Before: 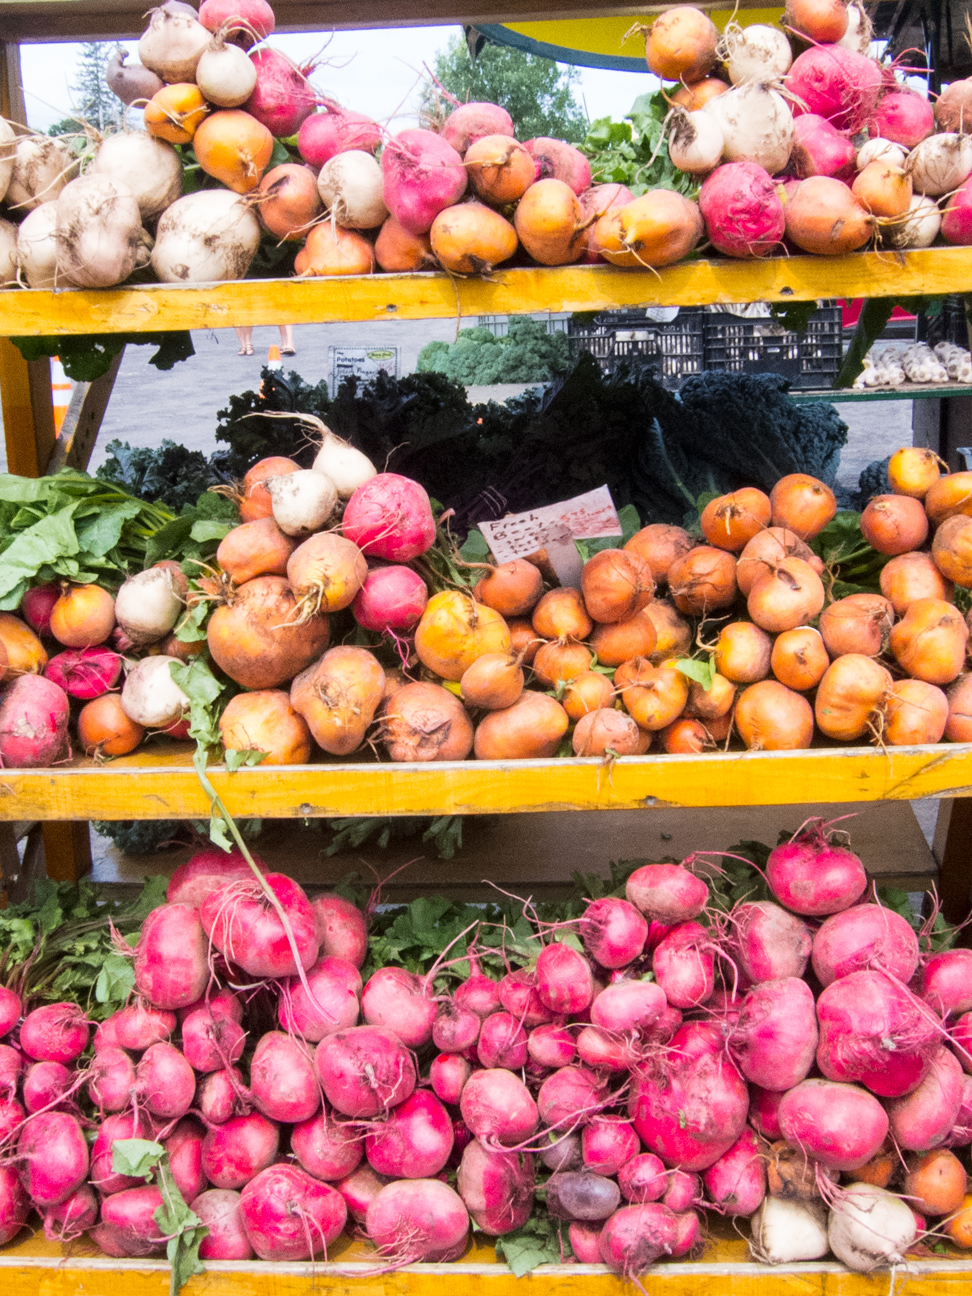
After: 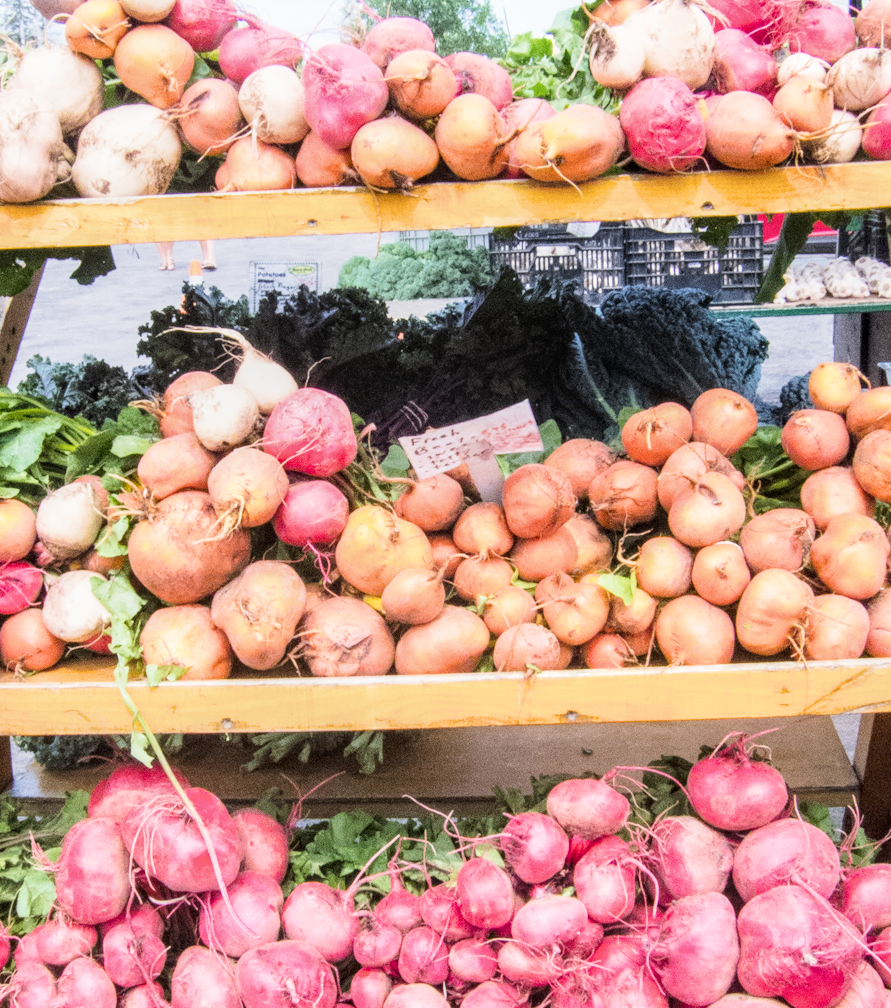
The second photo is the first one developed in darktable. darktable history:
exposure: black level correction -0.002, exposure 1.35 EV, compensate highlight preservation false
crop: left 8.155%, top 6.611%, bottom 15.385%
local contrast: on, module defaults
filmic rgb: black relative exposure -7.65 EV, white relative exposure 4.56 EV, hardness 3.61
